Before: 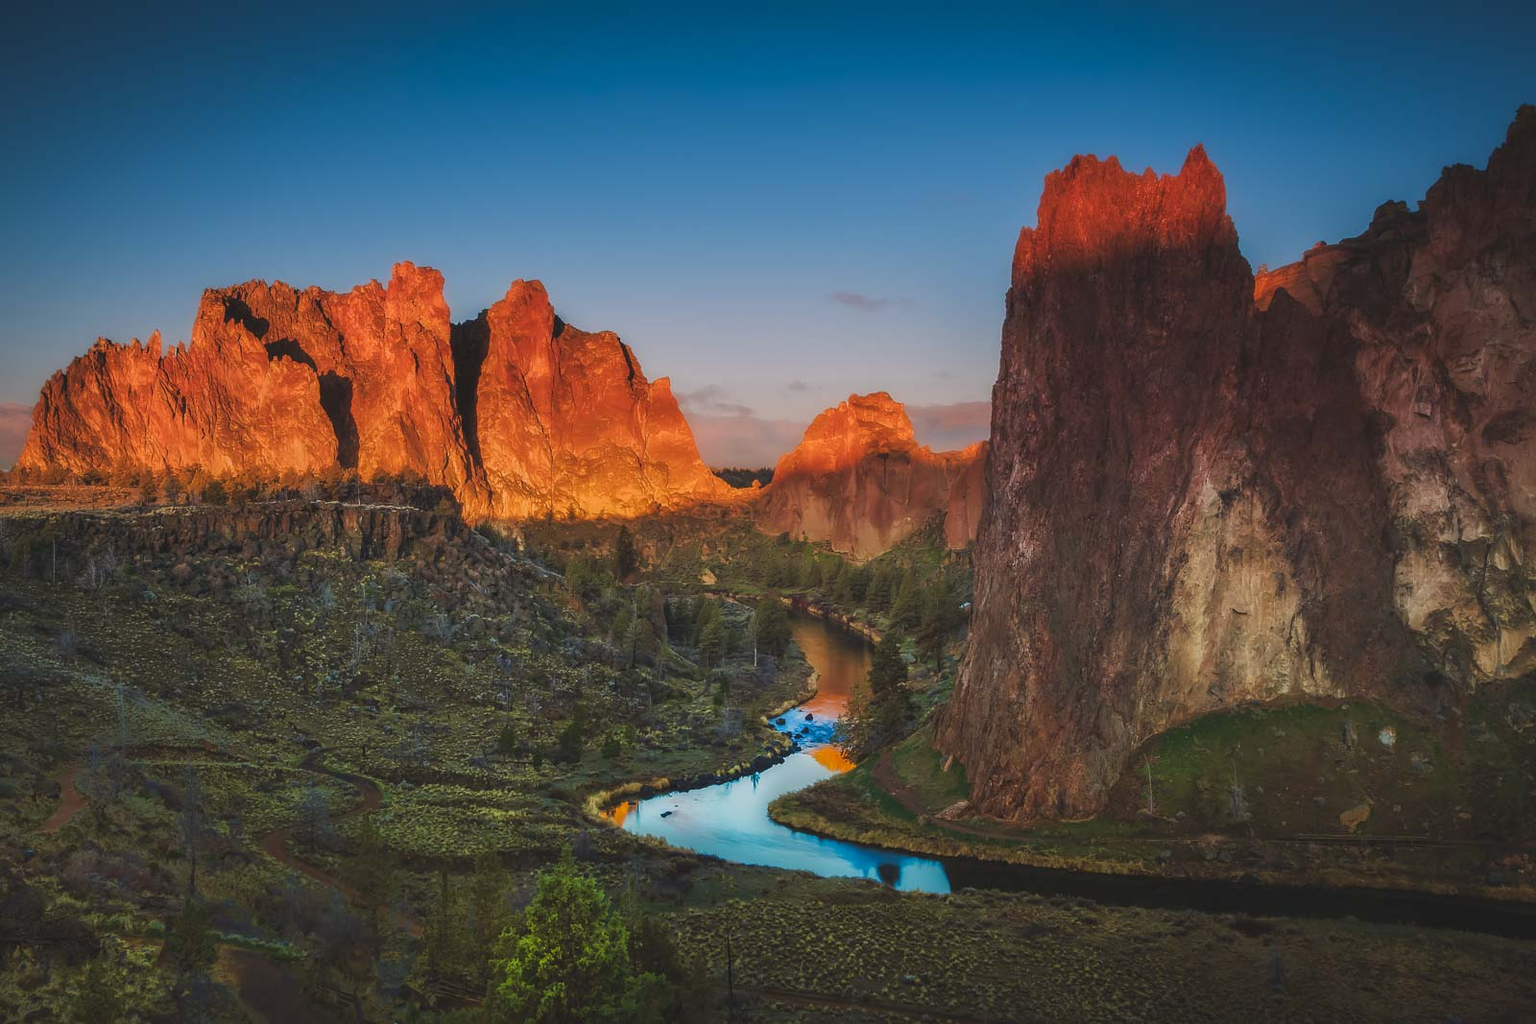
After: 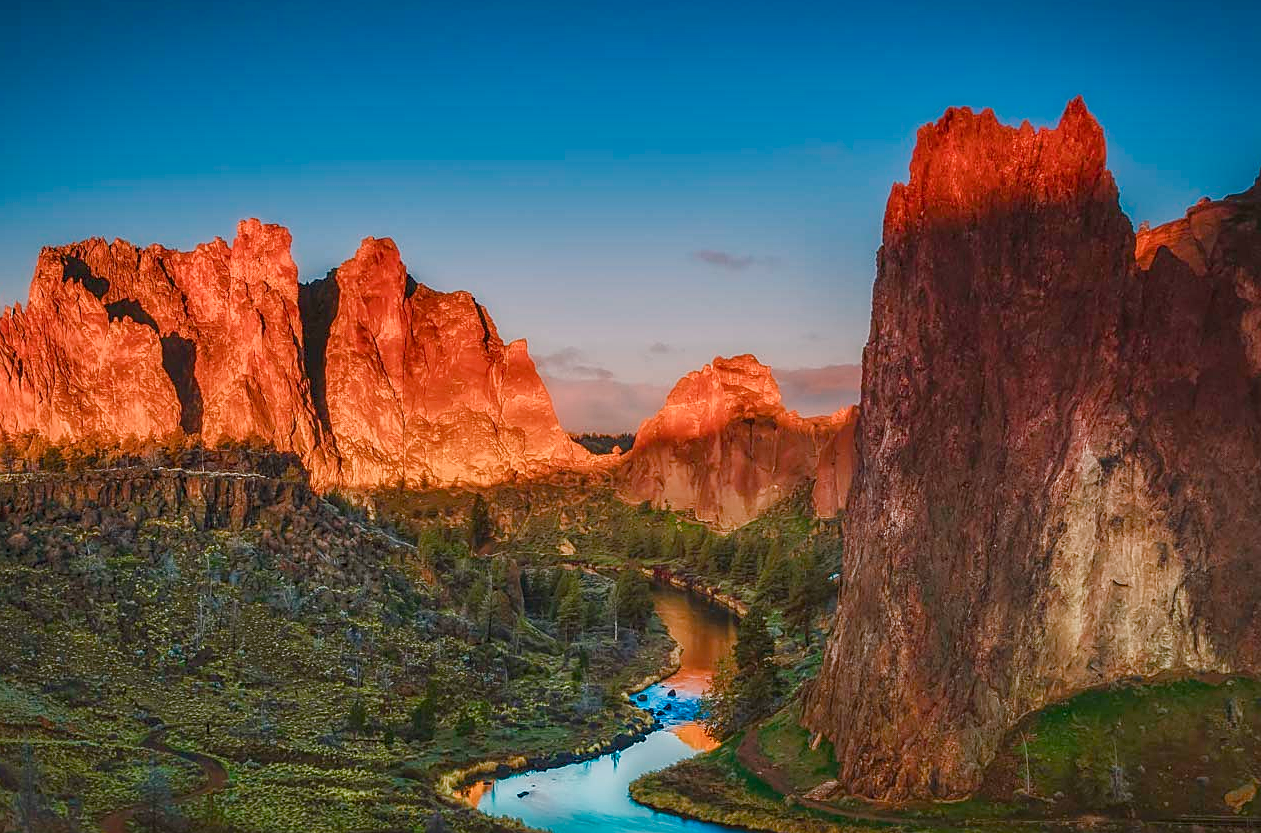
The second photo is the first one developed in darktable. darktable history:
local contrast: highlights 99%, shadows 86%, detail 160%, midtone range 0.2
sharpen: on, module defaults
white balance: emerald 1
color balance rgb: shadows lift › chroma 1%, shadows lift › hue 113°, highlights gain › chroma 0.2%, highlights gain › hue 333°, perceptual saturation grading › global saturation 20%, perceptual saturation grading › highlights -50%, perceptual saturation grading › shadows 25%, contrast -10%
crop and rotate: left 10.77%, top 5.1%, right 10.41%, bottom 16.76%
